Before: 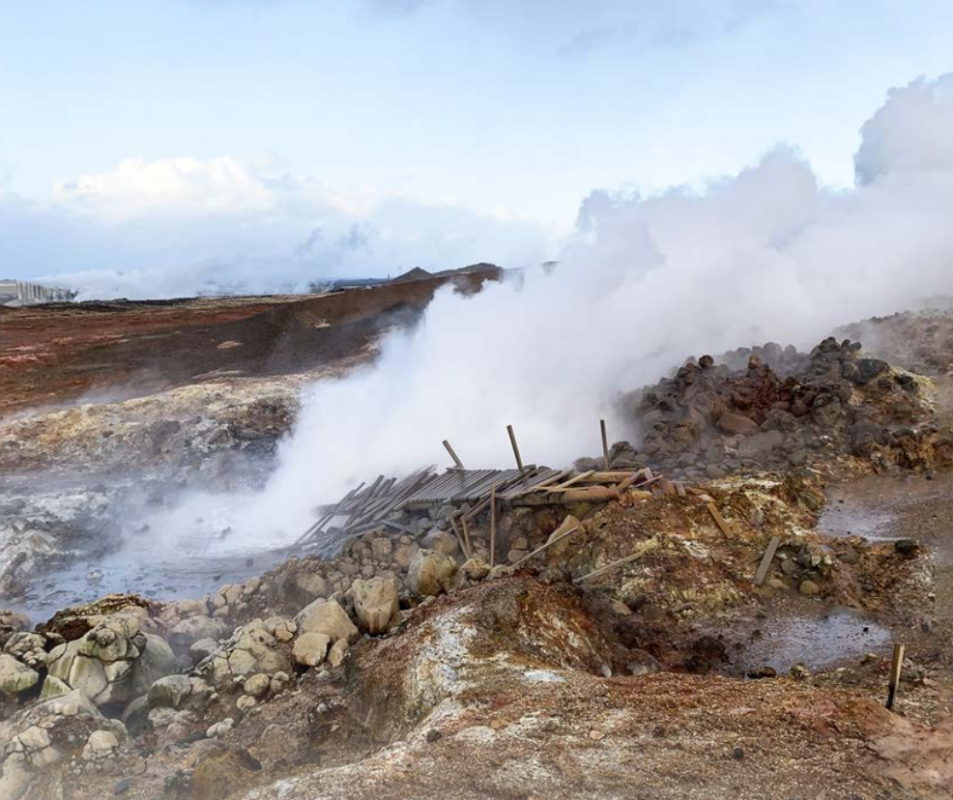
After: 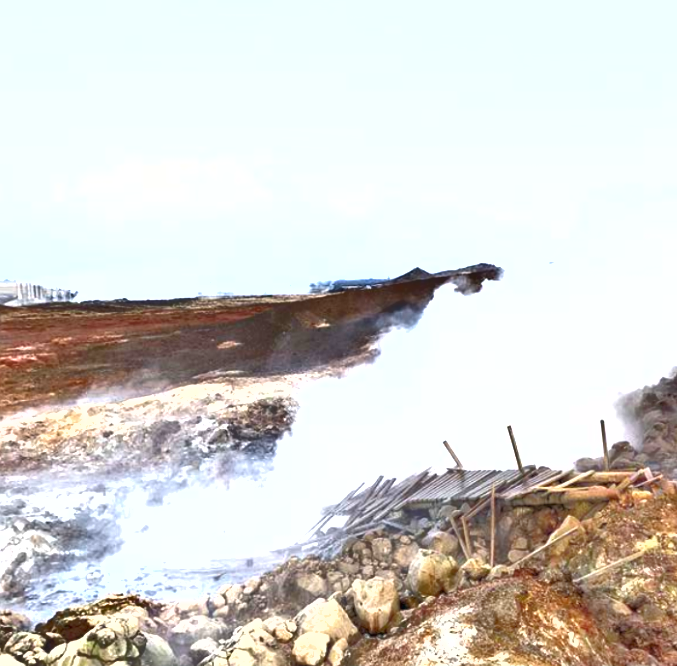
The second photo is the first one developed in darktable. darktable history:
crop: right 28.885%, bottom 16.626%
tone equalizer: -7 EV 0.15 EV, -6 EV 0.6 EV, -5 EV 1.15 EV, -4 EV 1.33 EV, -3 EV 1.15 EV, -2 EV 0.6 EV, -1 EV 0.15 EV, mask exposure compensation -0.5 EV
exposure: black level correction 0, exposure 1.45 EV, compensate exposure bias true, compensate highlight preservation false
shadows and highlights: low approximation 0.01, soften with gaussian
